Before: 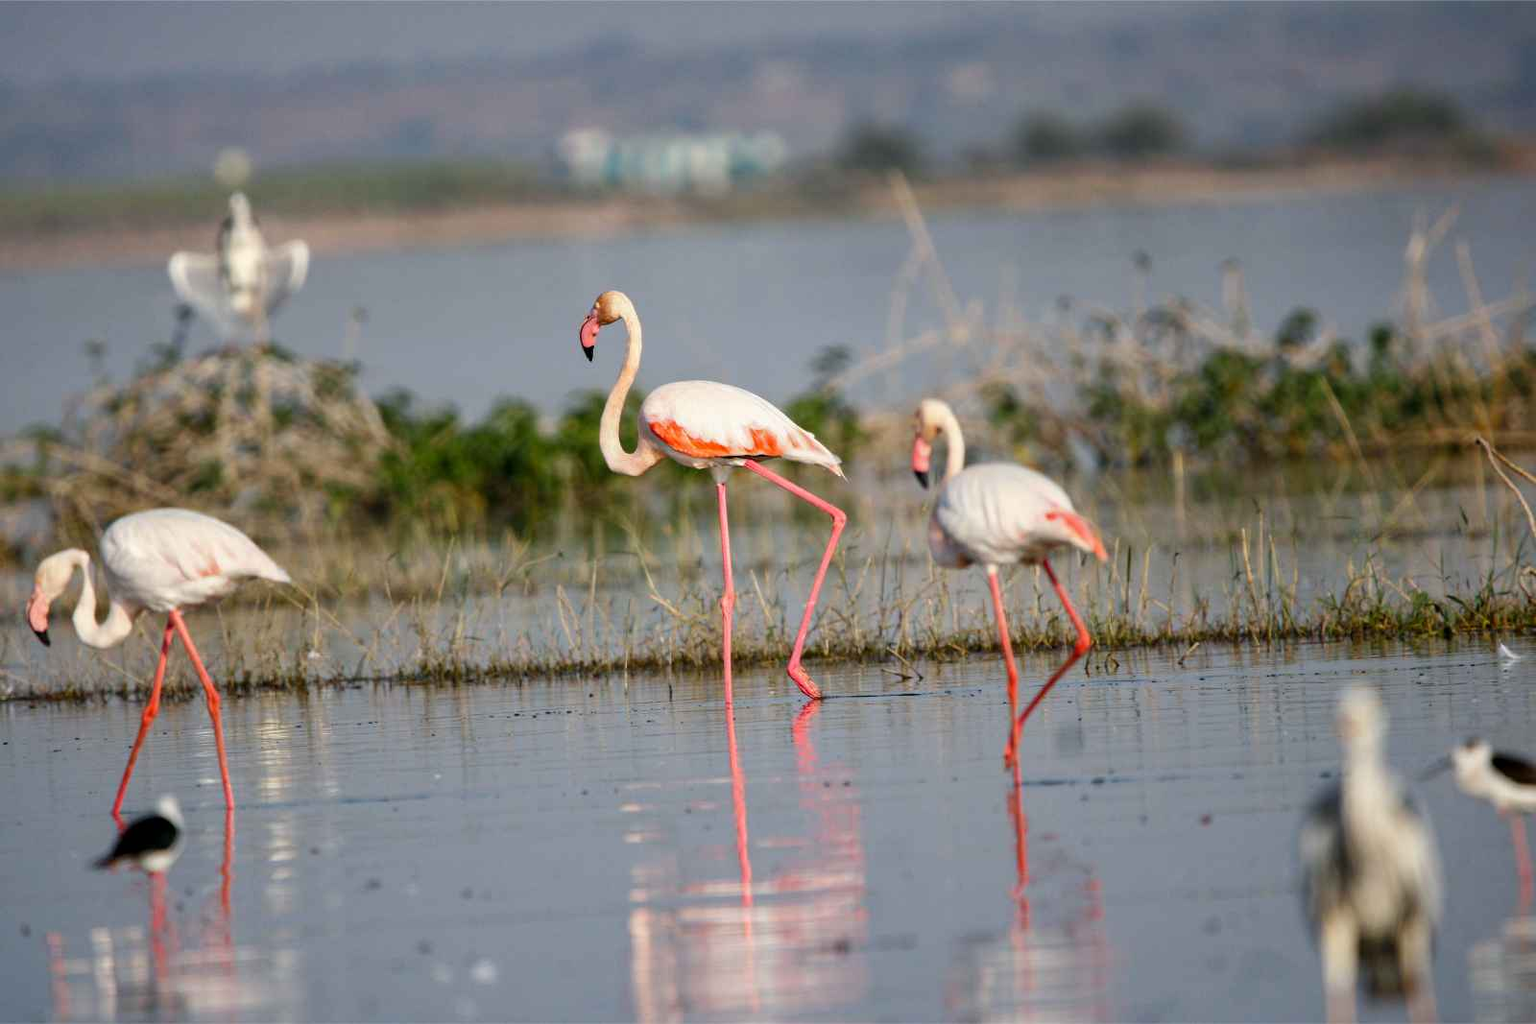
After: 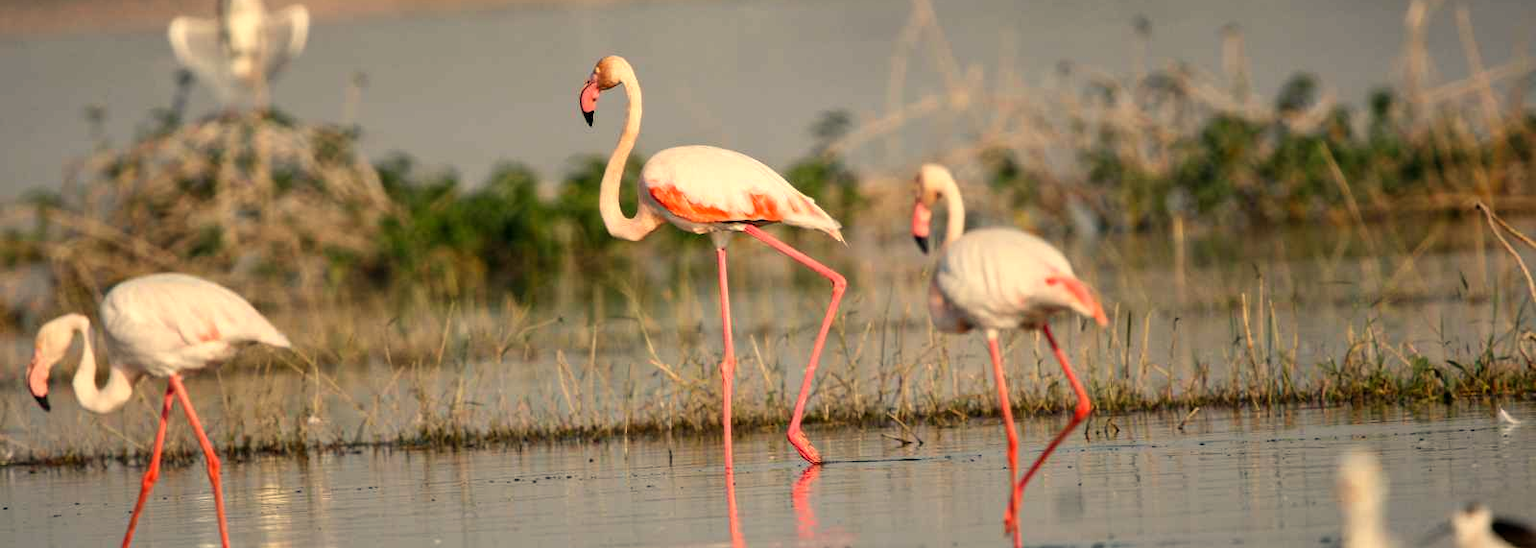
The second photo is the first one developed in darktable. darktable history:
crop and rotate: top 23.043%, bottom 23.437%
white balance: red 1.123, blue 0.83
